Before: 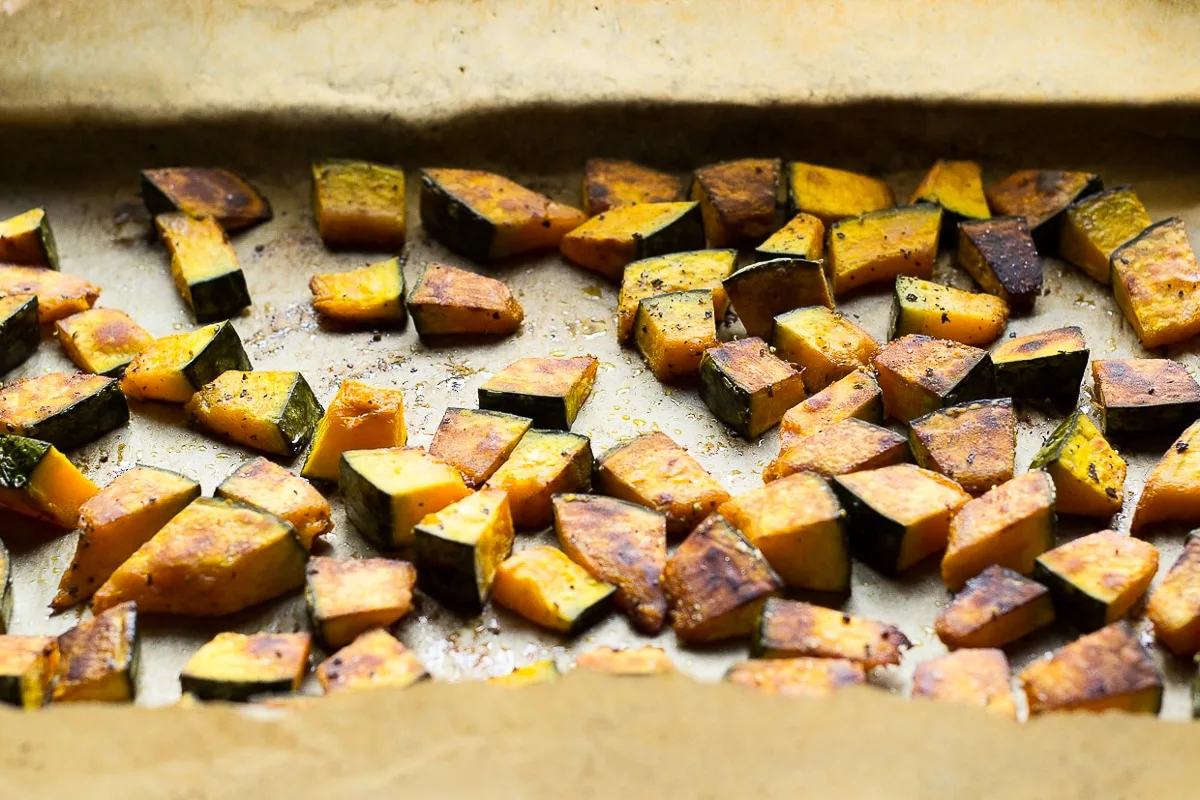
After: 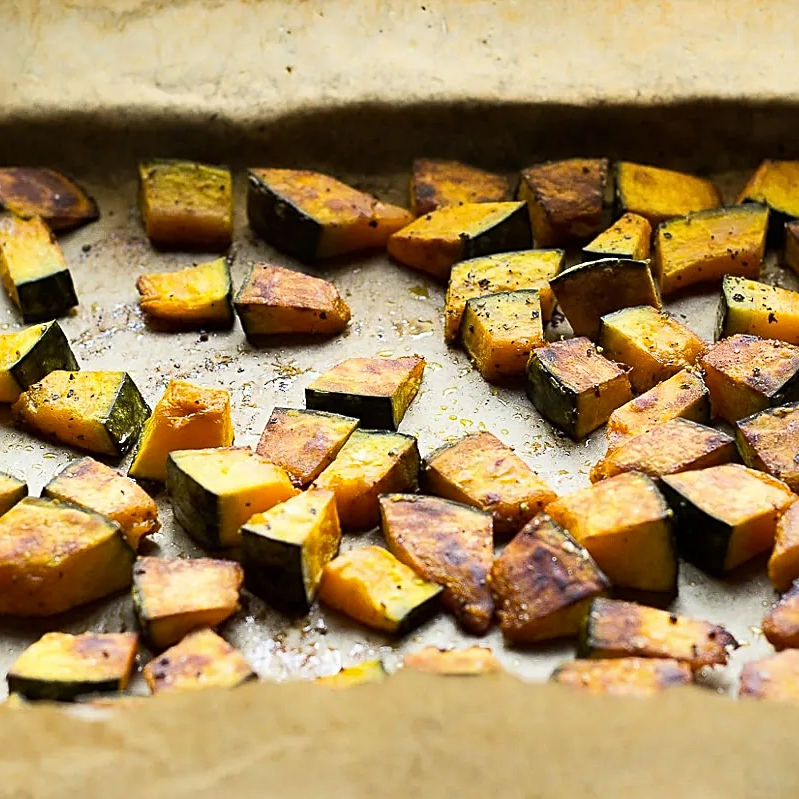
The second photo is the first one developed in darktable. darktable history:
sharpen: on, module defaults
shadows and highlights: shadows 40, highlights -54, highlights color adjustment 46%, low approximation 0.01, soften with gaussian
crop and rotate: left 14.436%, right 18.898%
